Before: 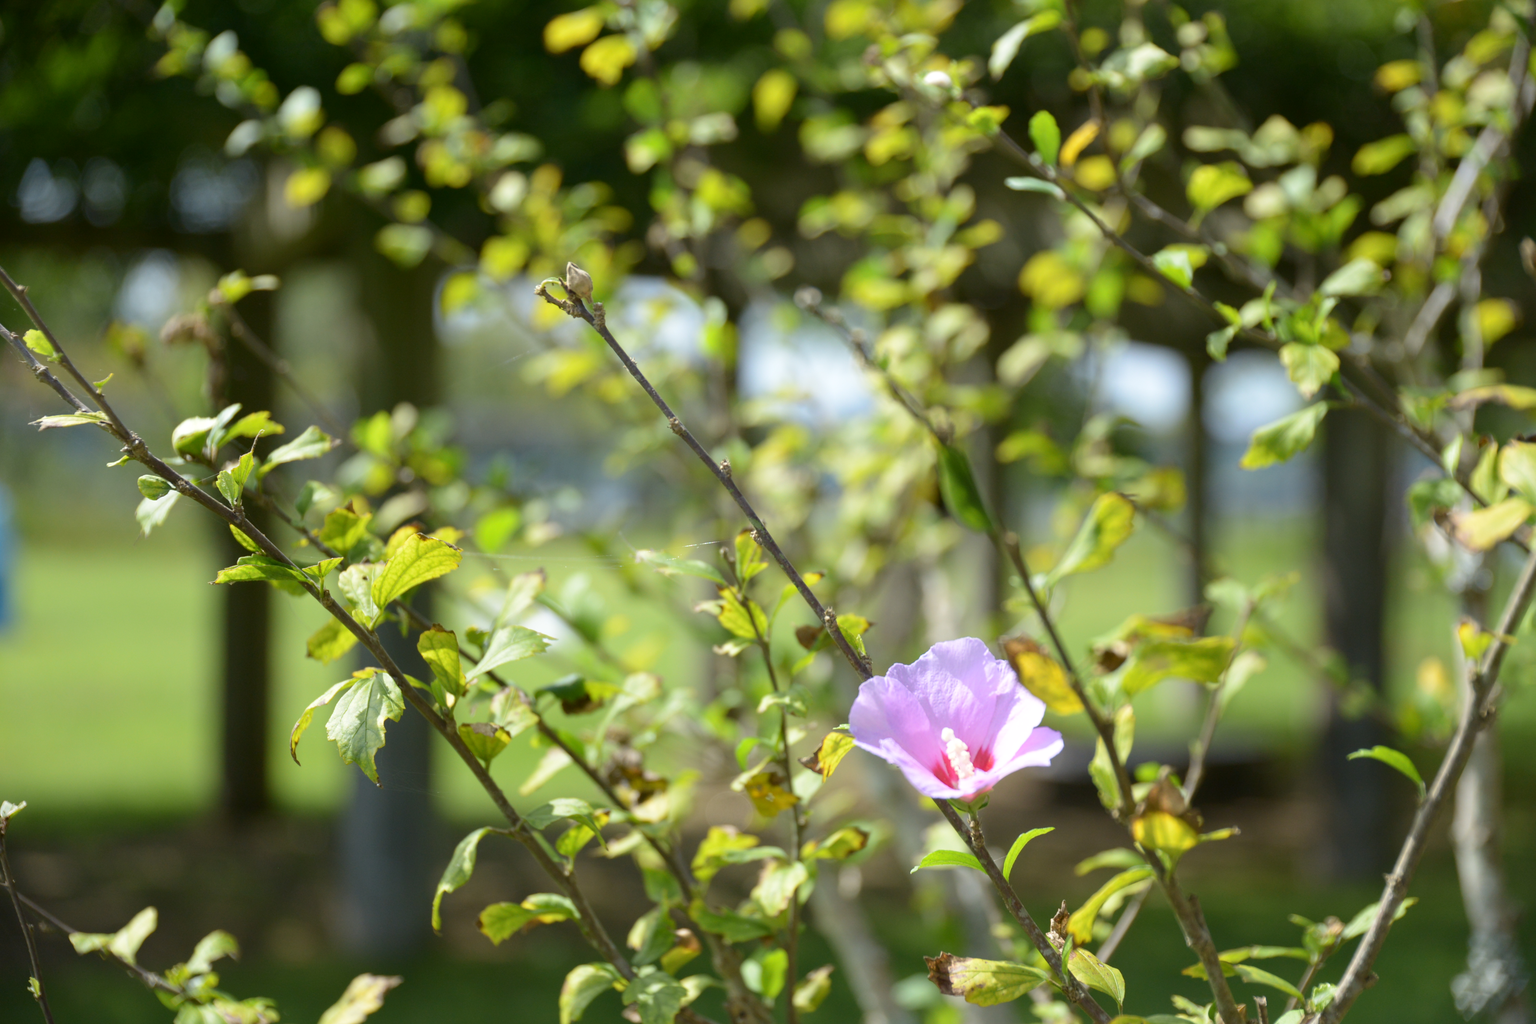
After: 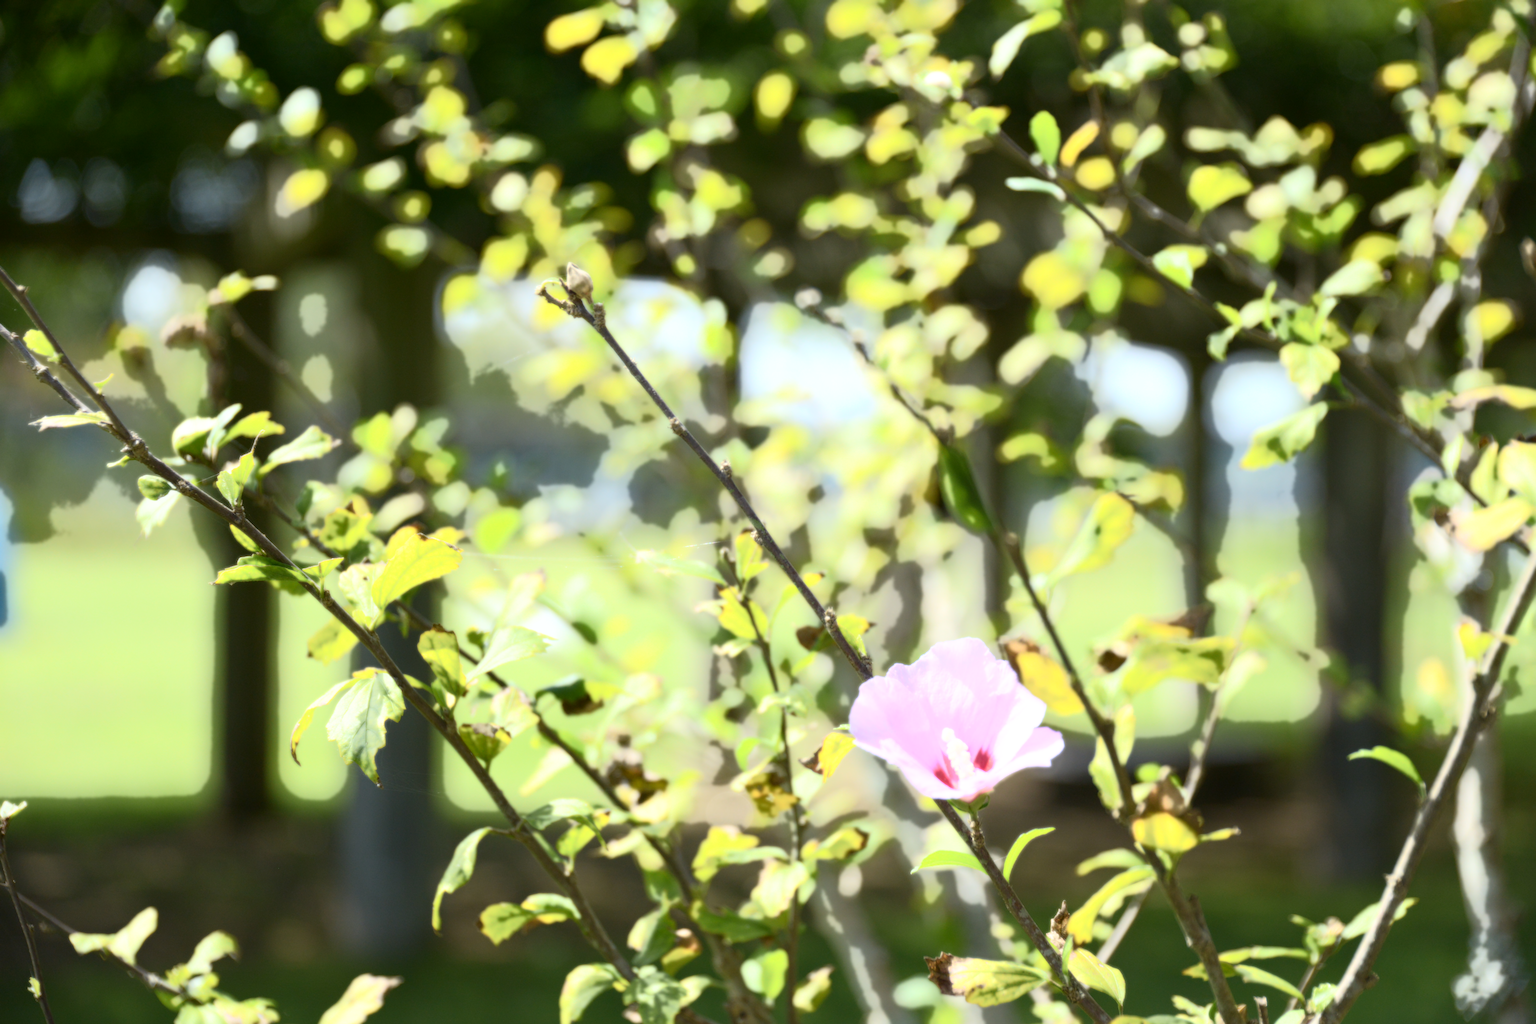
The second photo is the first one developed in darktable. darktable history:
bloom: size 0%, threshold 54.82%, strength 8.31%
exposure: exposure -0.072 EV, compensate highlight preservation false
